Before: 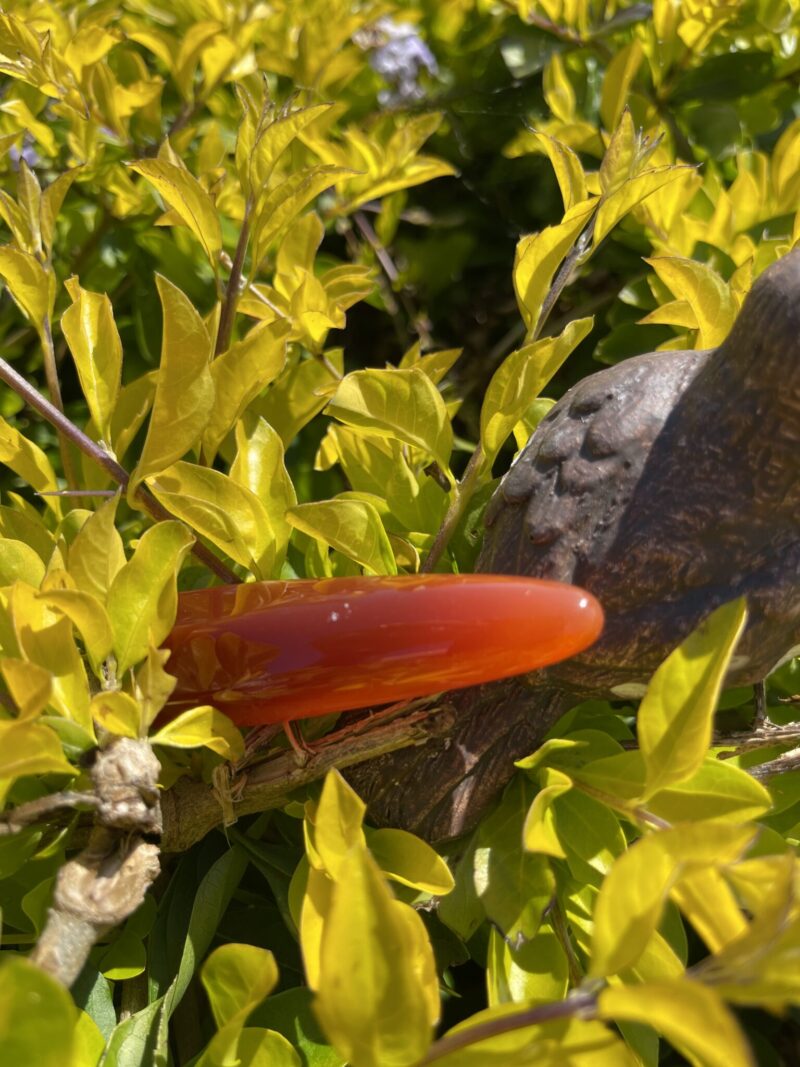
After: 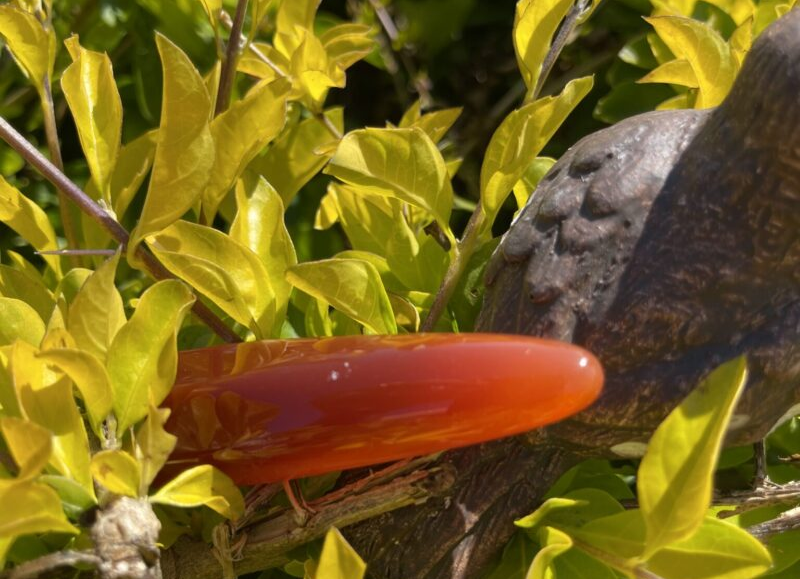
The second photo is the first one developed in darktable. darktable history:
crop and rotate: top 22.588%, bottom 23.092%
